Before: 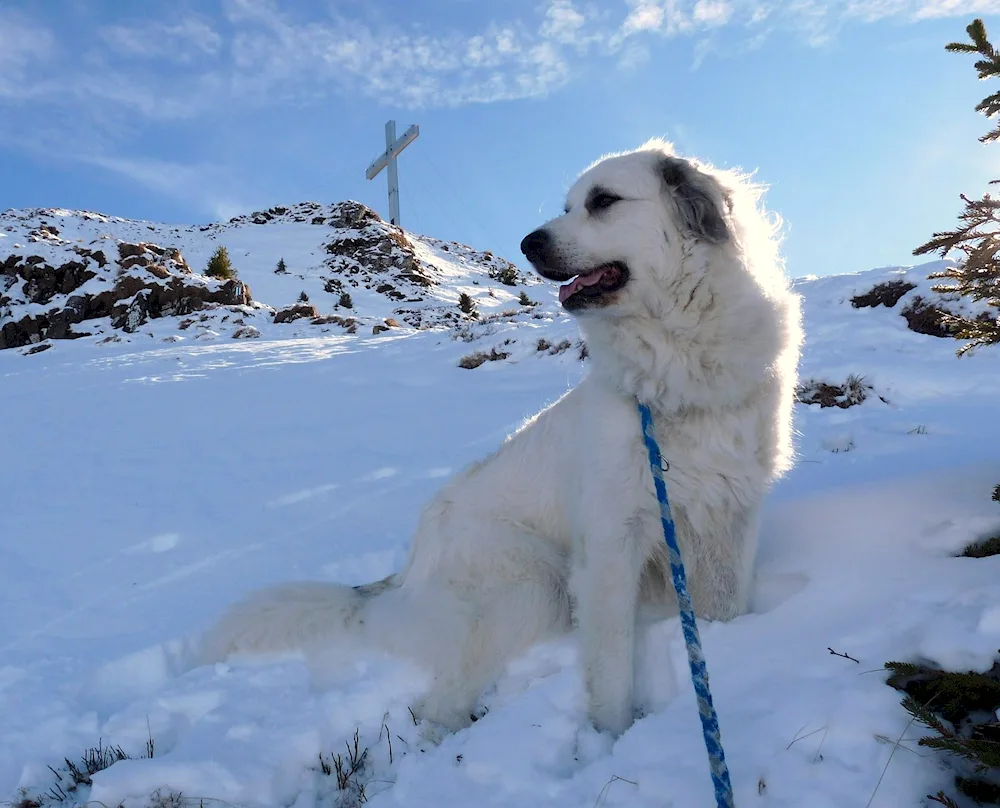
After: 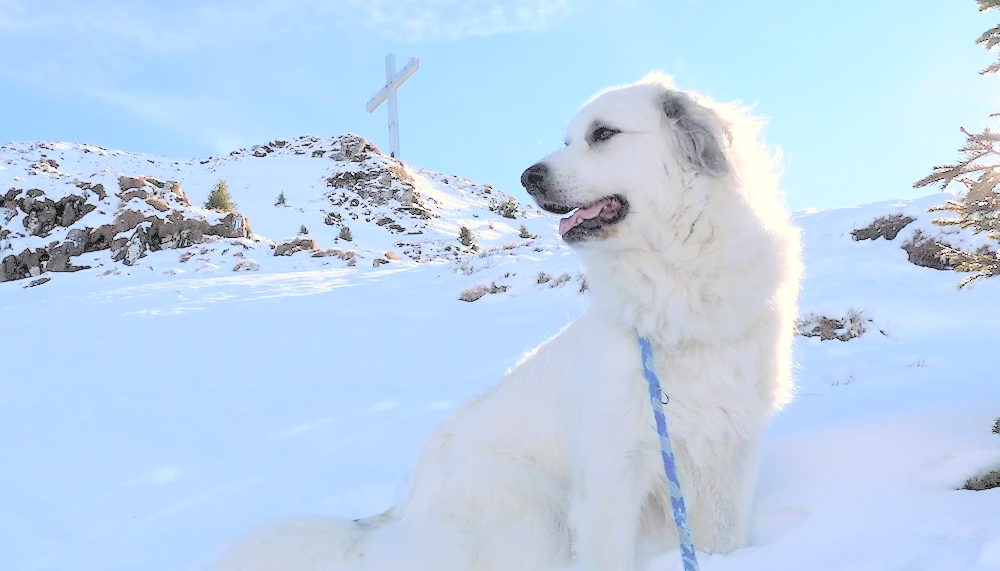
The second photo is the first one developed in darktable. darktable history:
crop and rotate: top 8.293%, bottom 20.996%
contrast brightness saturation: brightness 1
